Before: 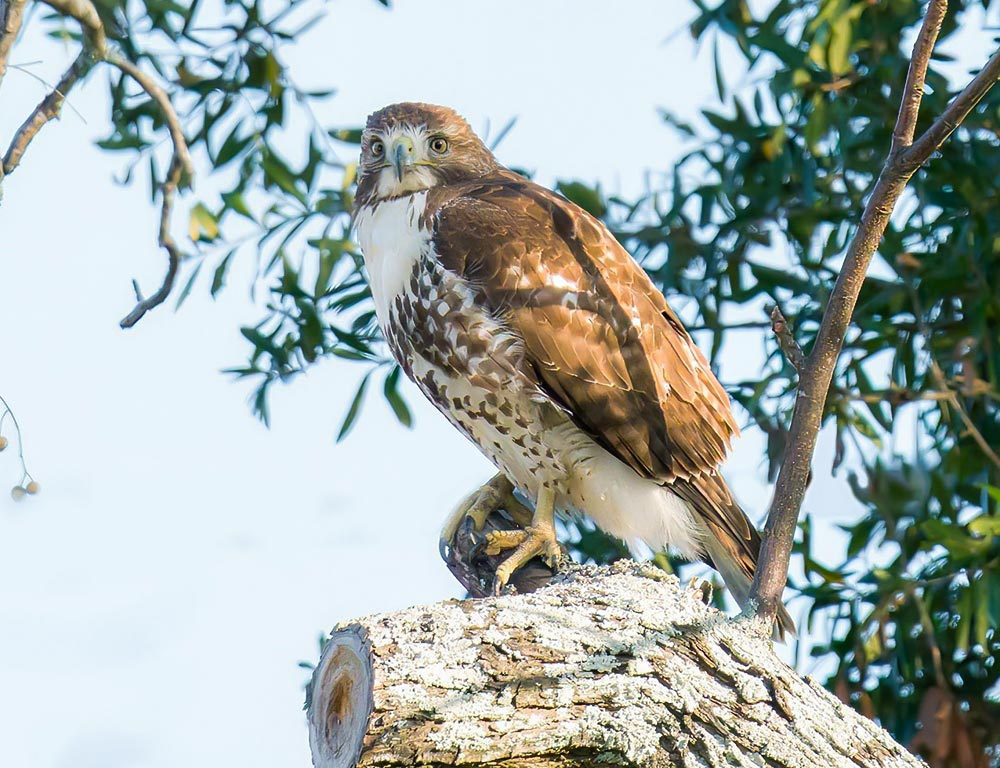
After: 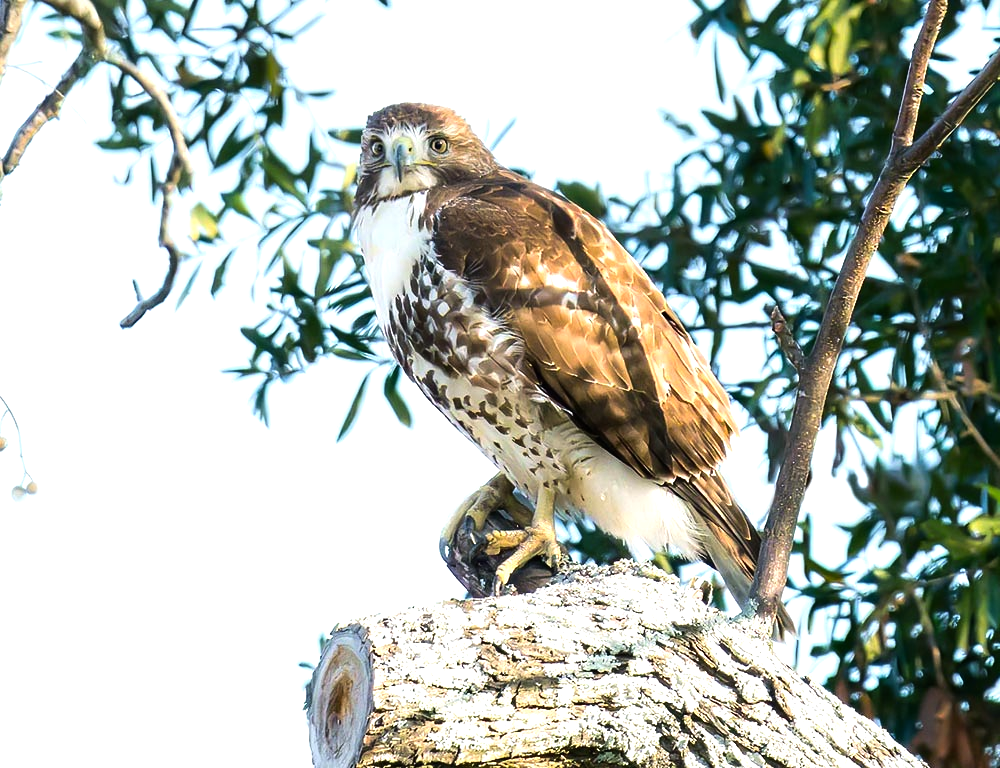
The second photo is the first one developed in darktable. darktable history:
tone equalizer: -8 EV -0.754 EV, -7 EV -0.731 EV, -6 EV -0.62 EV, -5 EV -0.362 EV, -3 EV 0.368 EV, -2 EV 0.6 EV, -1 EV 0.678 EV, +0 EV 0.731 EV, edges refinement/feathering 500, mask exposure compensation -1.57 EV, preserve details no
